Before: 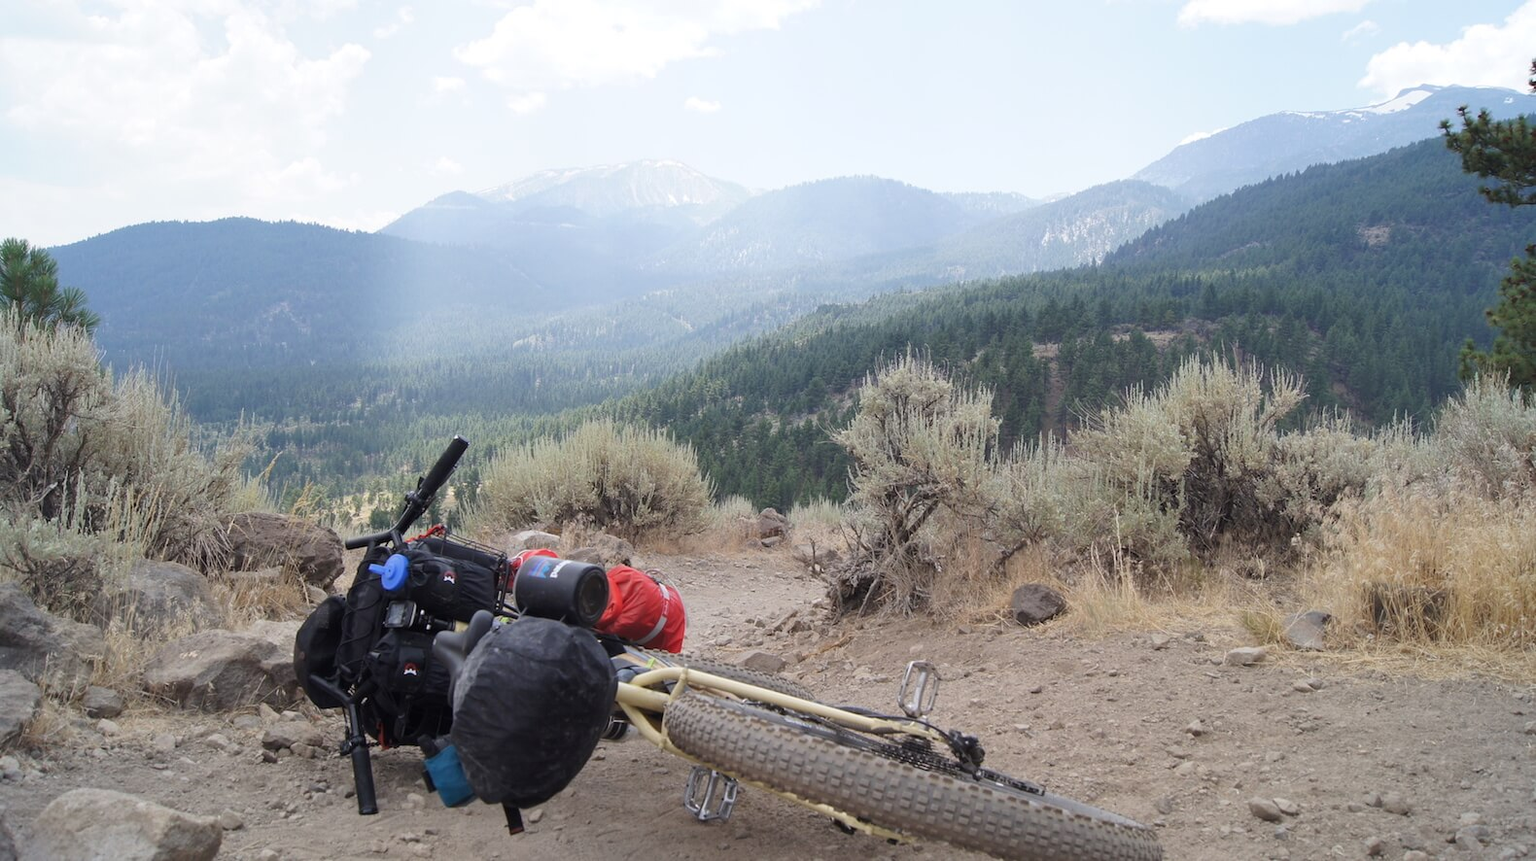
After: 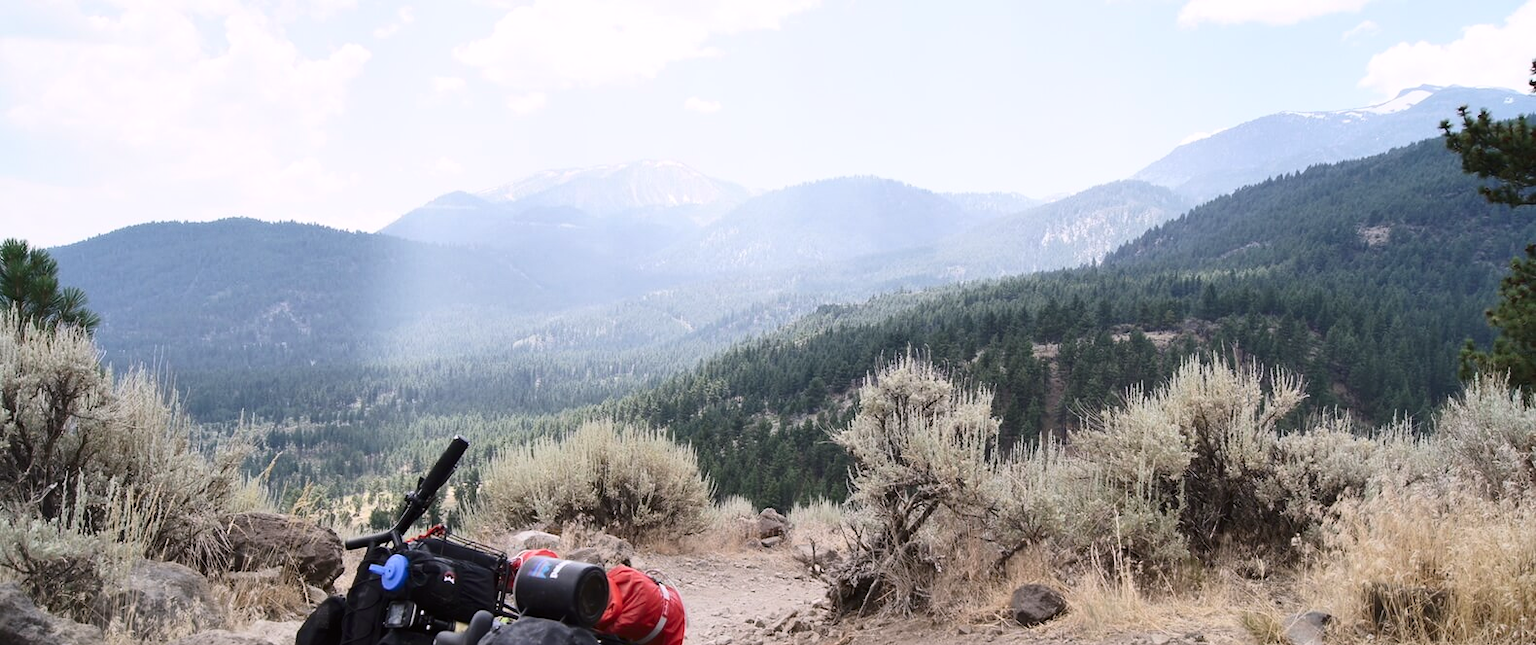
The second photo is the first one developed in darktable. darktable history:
color correction: highlights a* 3.11, highlights b* -1.31, shadows a* -0.051, shadows b* 2.38, saturation 0.98
shadows and highlights: shadows 32.87, highlights -47.24, compress 49.74%, highlights color adjustment 41.59%, soften with gaussian
contrast brightness saturation: contrast 0.273
crop: bottom 24.994%
